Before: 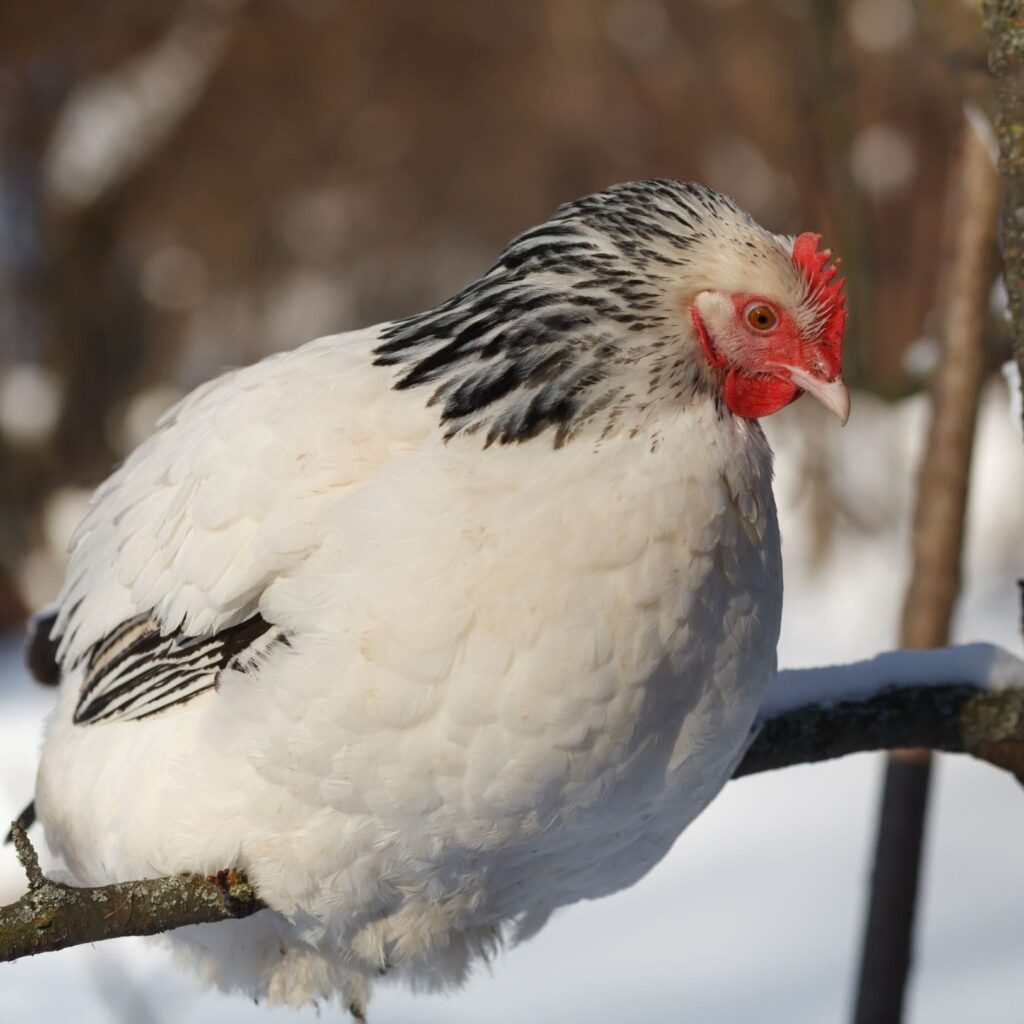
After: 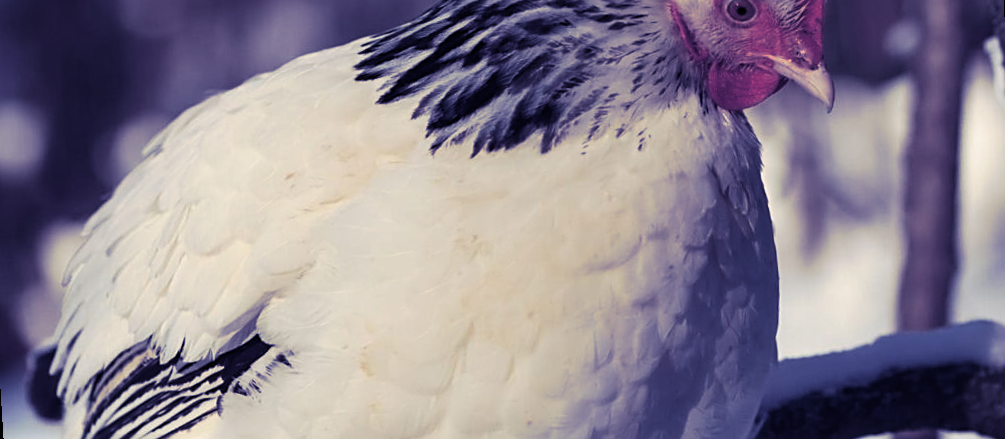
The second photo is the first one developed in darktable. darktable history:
rotate and perspective: rotation -3.52°, crop left 0.036, crop right 0.964, crop top 0.081, crop bottom 0.919
split-toning: shadows › hue 242.67°, shadows › saturation 0.733, highlights › hue 45.33°, highlights › saturation 0.667, balance -53.304, compress 21.15%
crop and rotate: top 26.056%, bottom 25.543%
sharpen: on, module defaults
tone equalizer: on, module defaults
